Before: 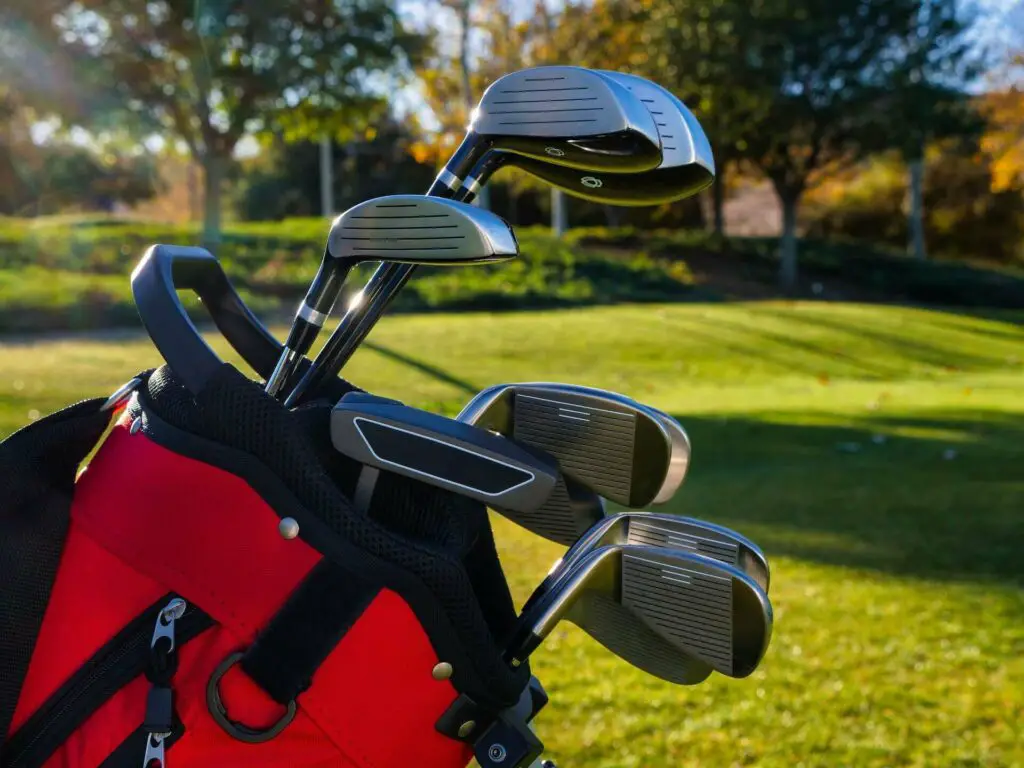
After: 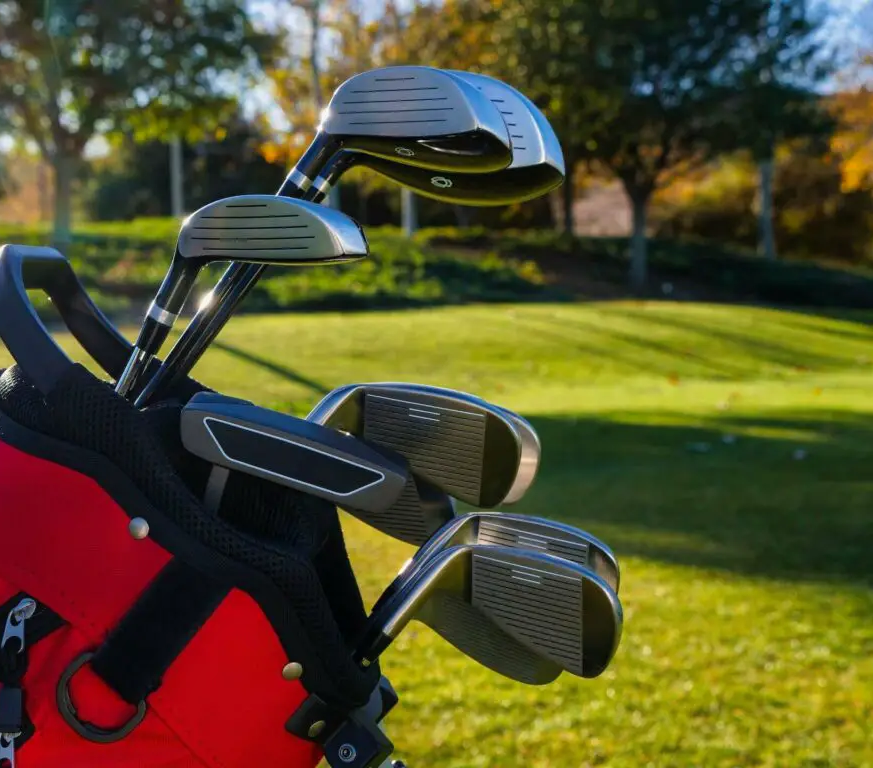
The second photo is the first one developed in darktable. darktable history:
crop and rotate: left 14.683%
contrast equalizer: octaves 7, y [[0.5, 0.5, 0.478, 0.5, 0.5, 0.5], [0.5 ×6], [0.5 ×6], [0 ×6], [0 ×6]]
